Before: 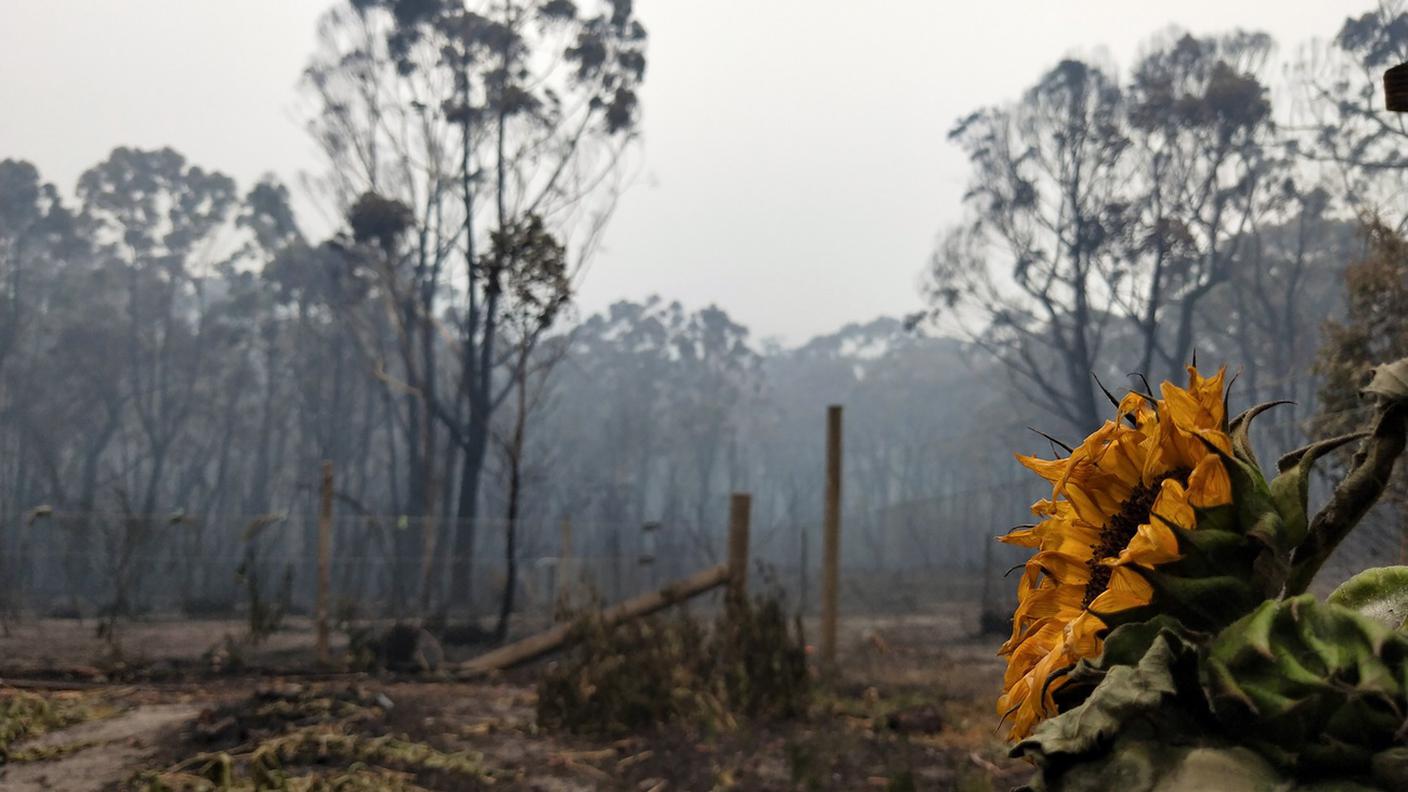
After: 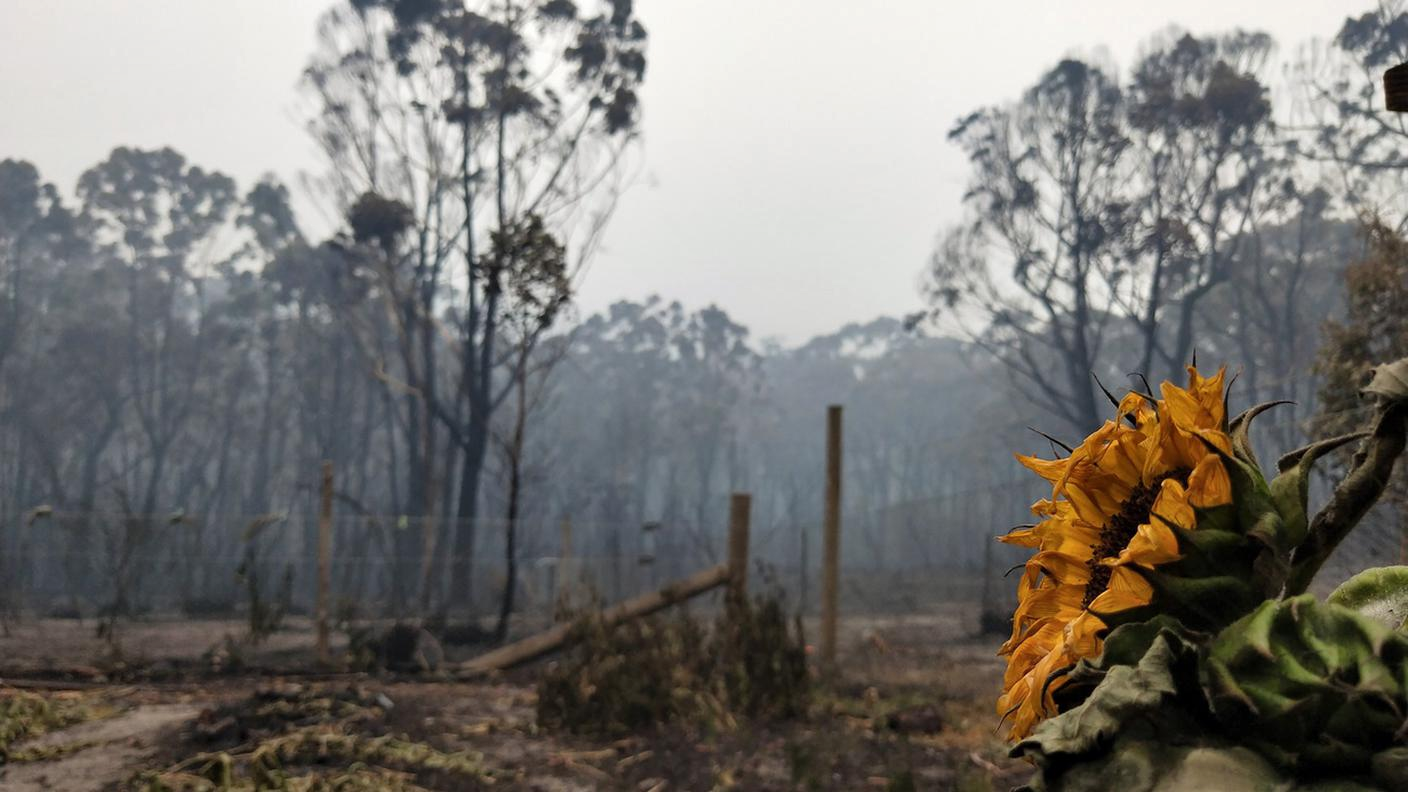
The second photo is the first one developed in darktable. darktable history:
shadows and highlights: radius 125.55, shadows 30.51, highlights -31.08, highlights color adjustment 89.3%, low approximation 0.01, soften with gaussian
